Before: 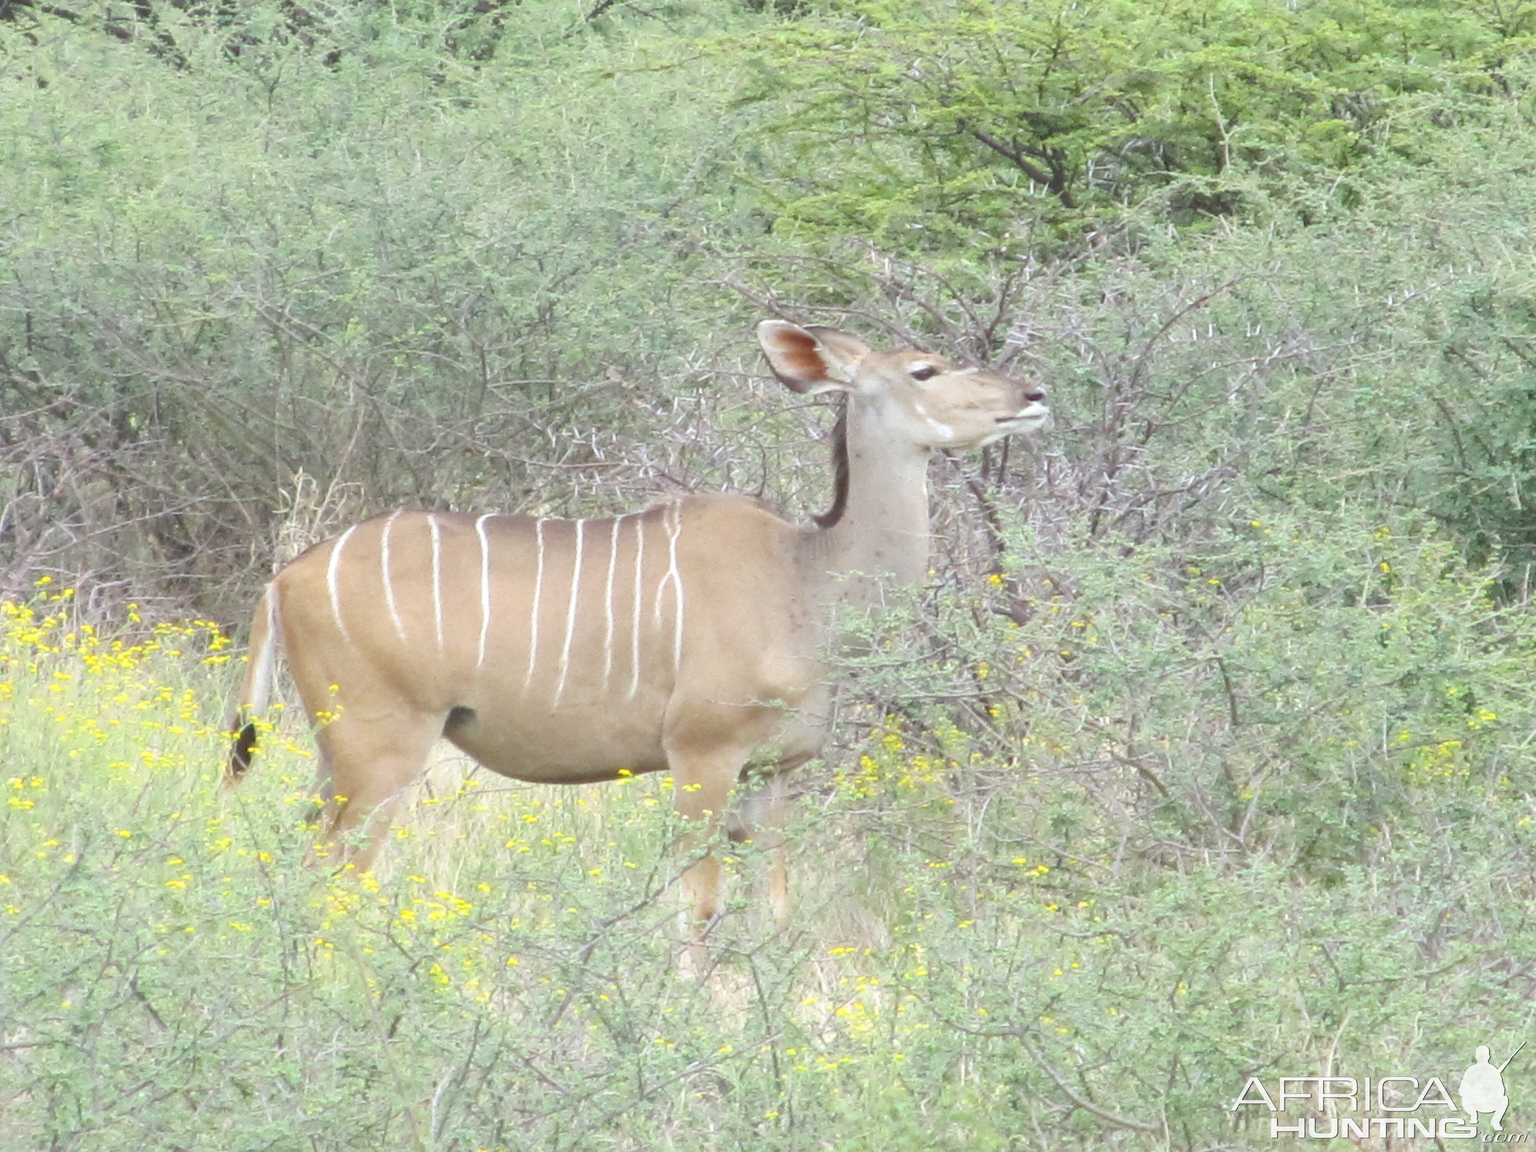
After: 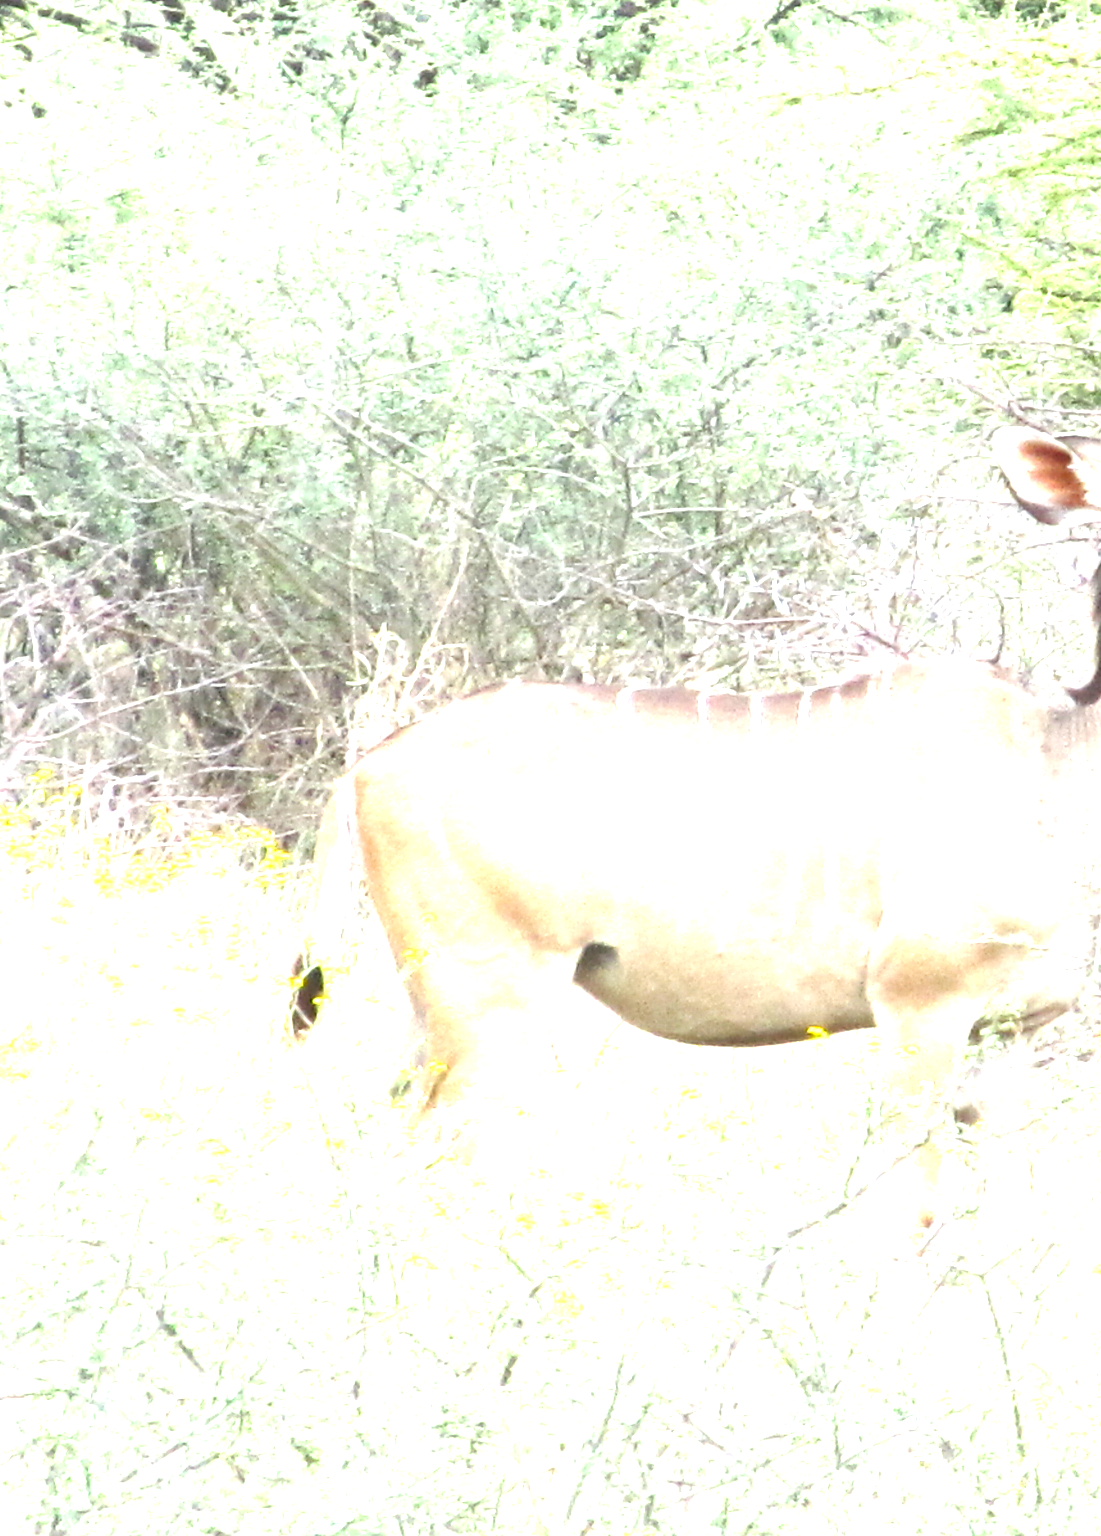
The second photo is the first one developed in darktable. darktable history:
crop: left 0.875%, right 45.389%, bottom 0.082%
exposure: black level correction 0.001, exposure 1.399 EV, compensate highlight preservation false
contrast brightness saturation: brightness -0.211, saturation 0.079
